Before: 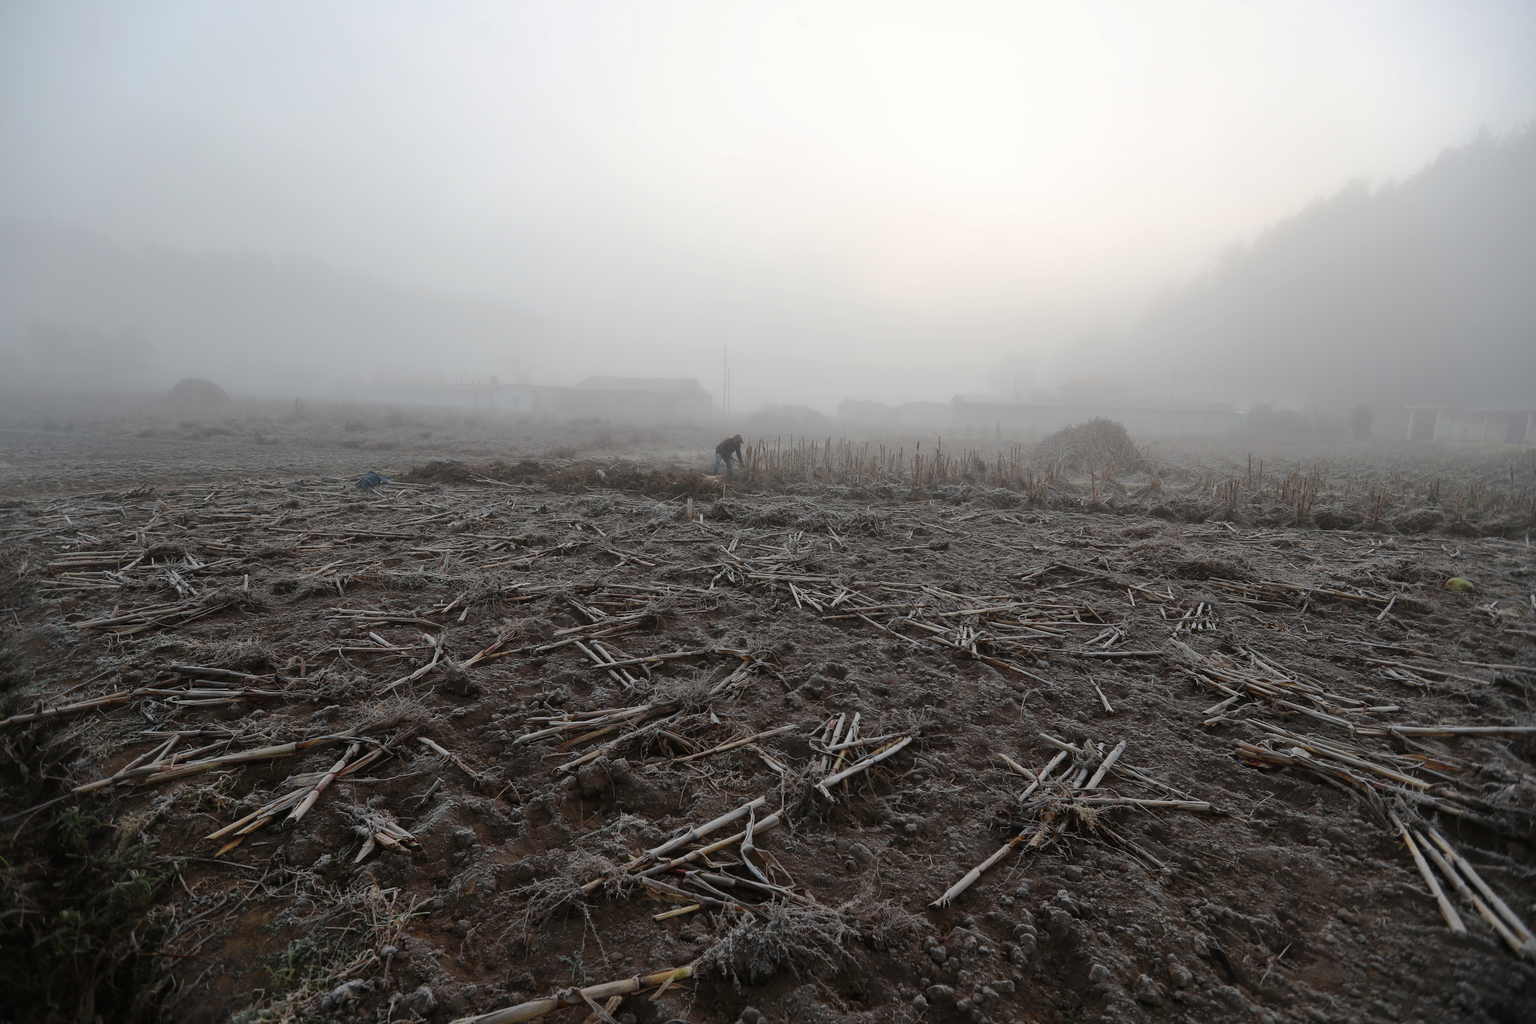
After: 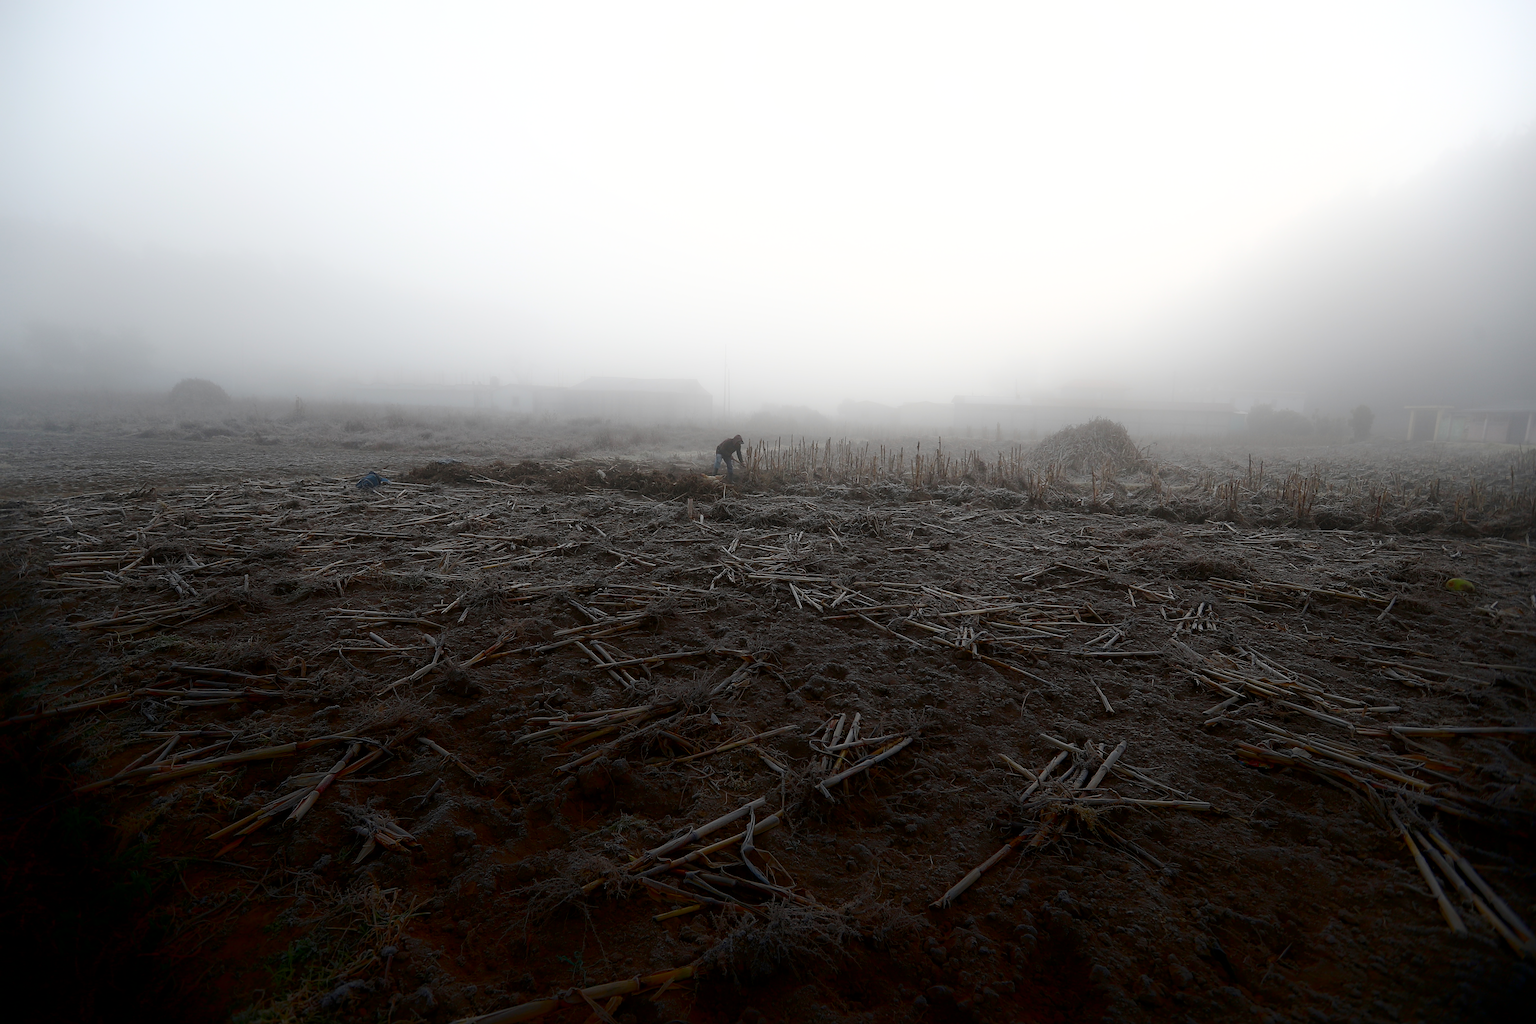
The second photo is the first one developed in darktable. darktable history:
shadows and highlights: shadows -89.81, highlights 88.43, soften with gaussian
sharpen: on, module defaults
haze removal: compatibility mode true, adaptive false
local contrast: mode bilateral grid, contrast 20, coarseness 50, detail 119%, midtone range 0.2
